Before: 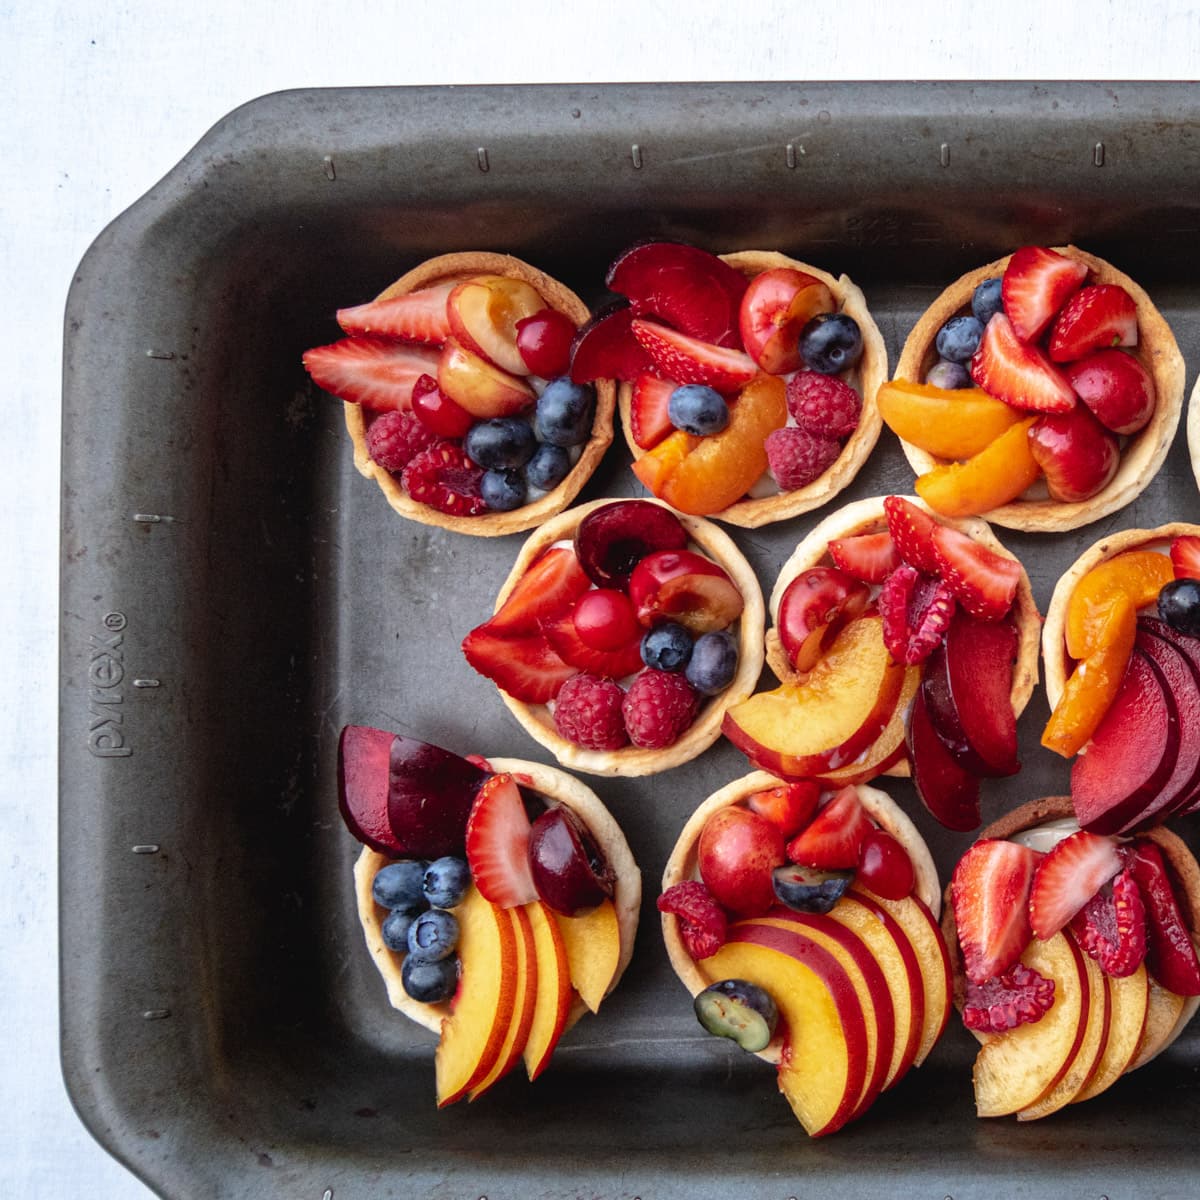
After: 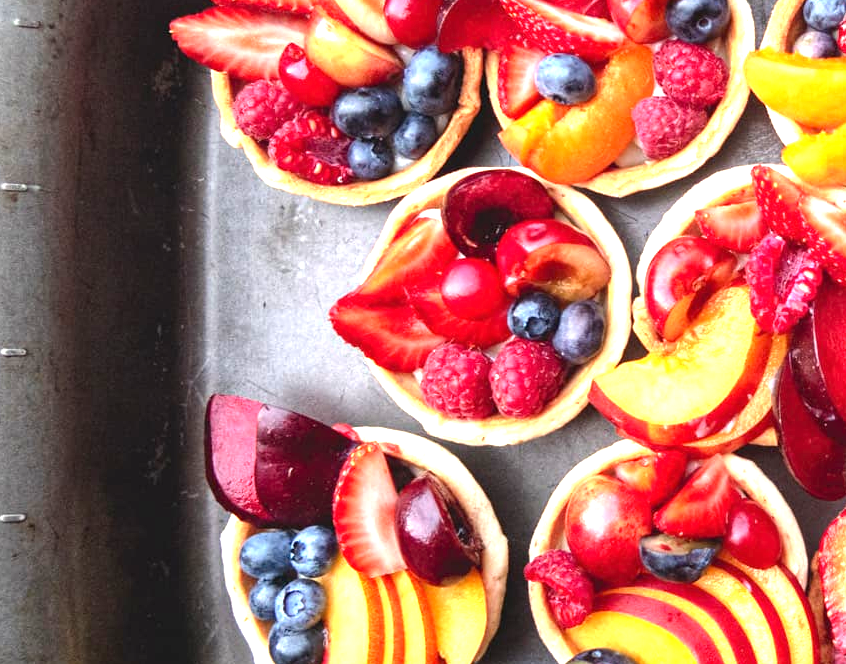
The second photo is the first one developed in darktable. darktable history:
crop: left 11.123%, top 27.61%, right 18.3%, bottom 17.034%
exposure: black level correction 0, exposure 1.5 EV, compensate exposure bias true, compensate highlight preservation false
